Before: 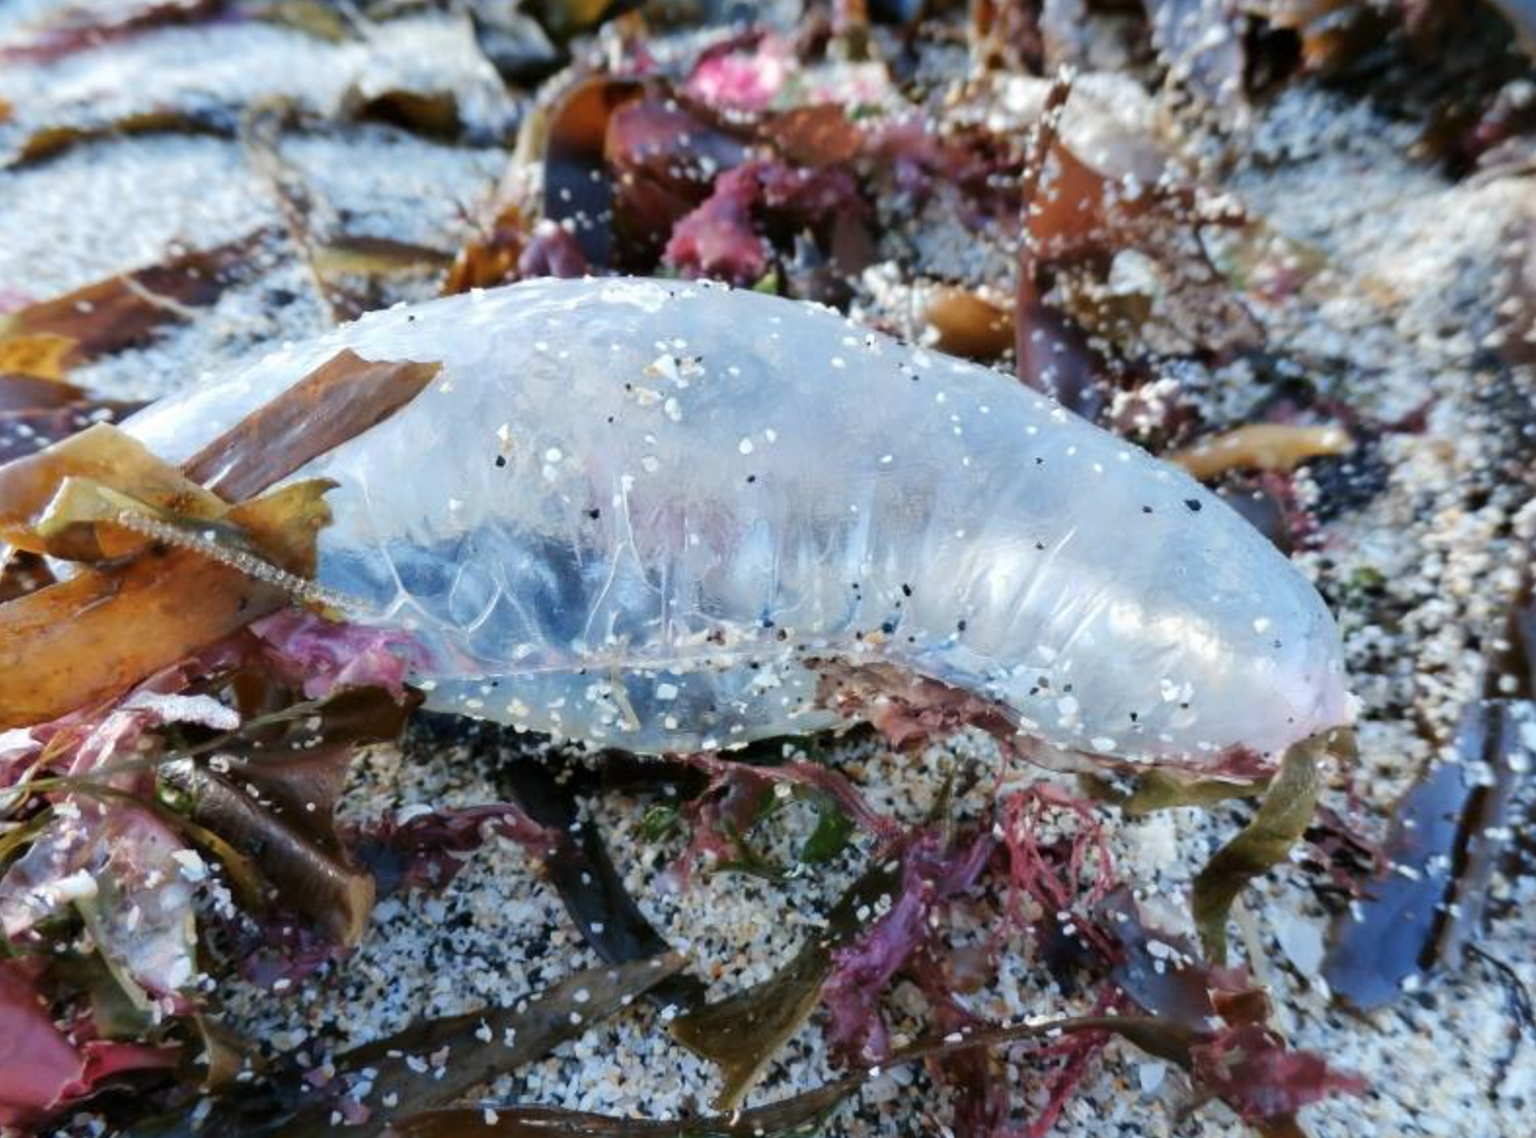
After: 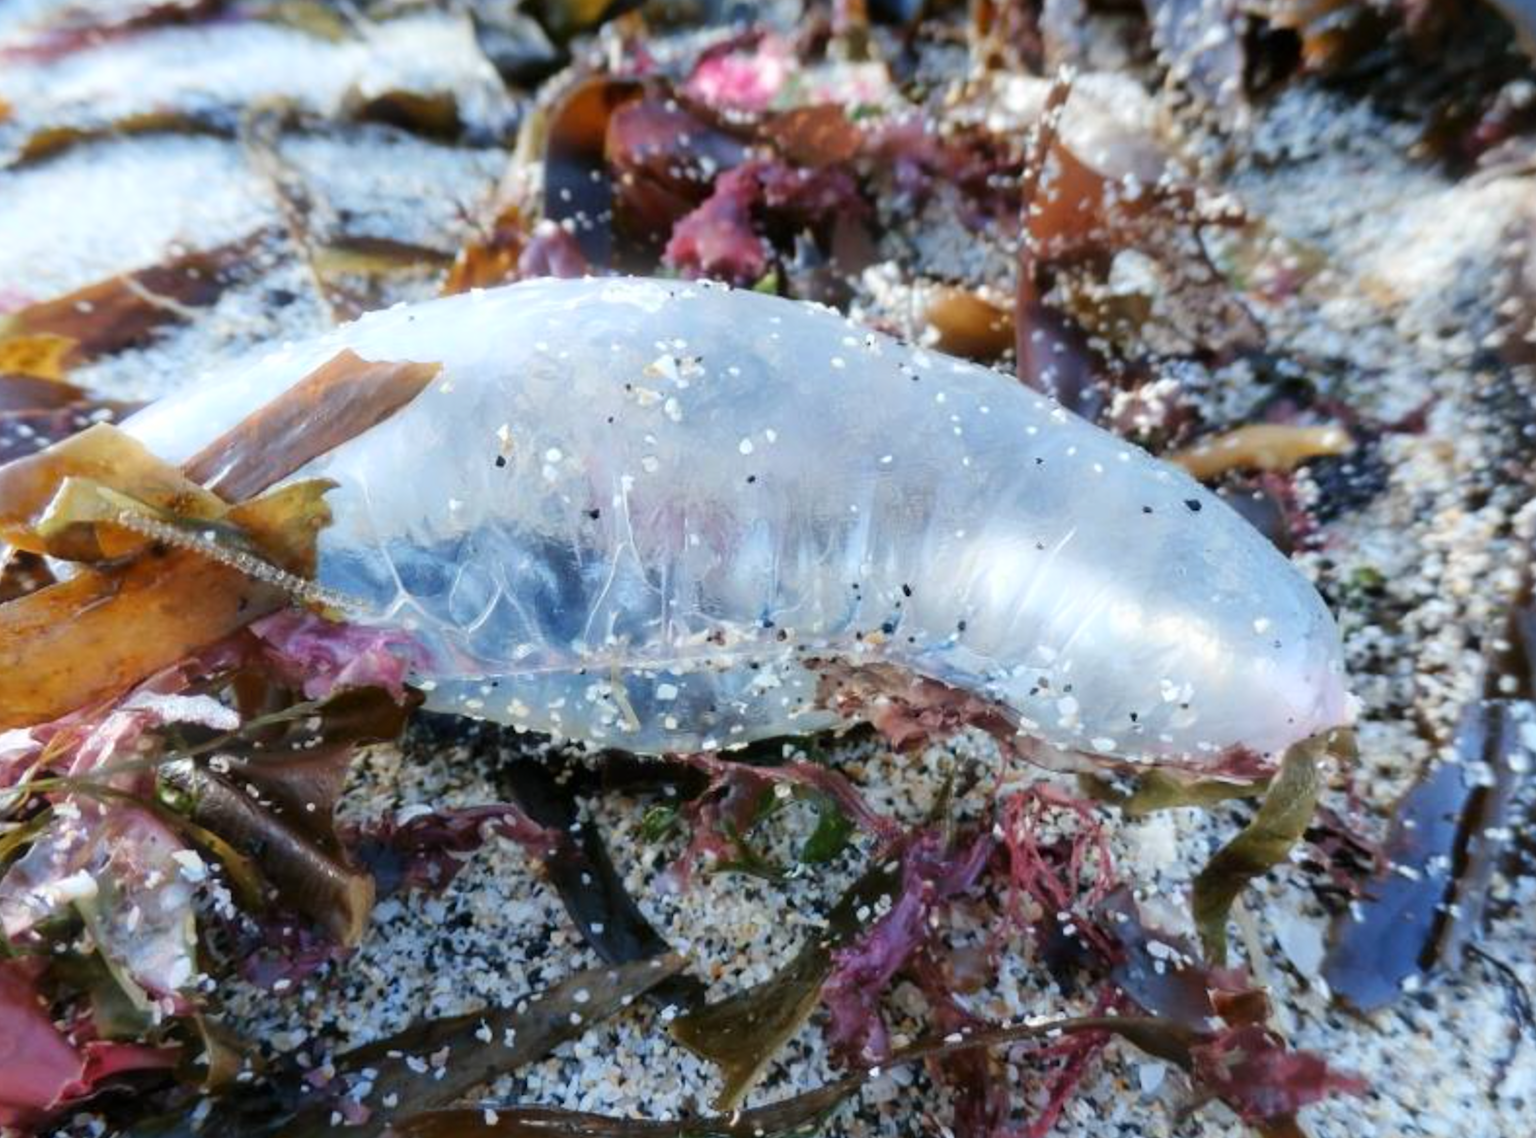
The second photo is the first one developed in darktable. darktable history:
bloom: size 5%, threshold 95%, strength 15%
